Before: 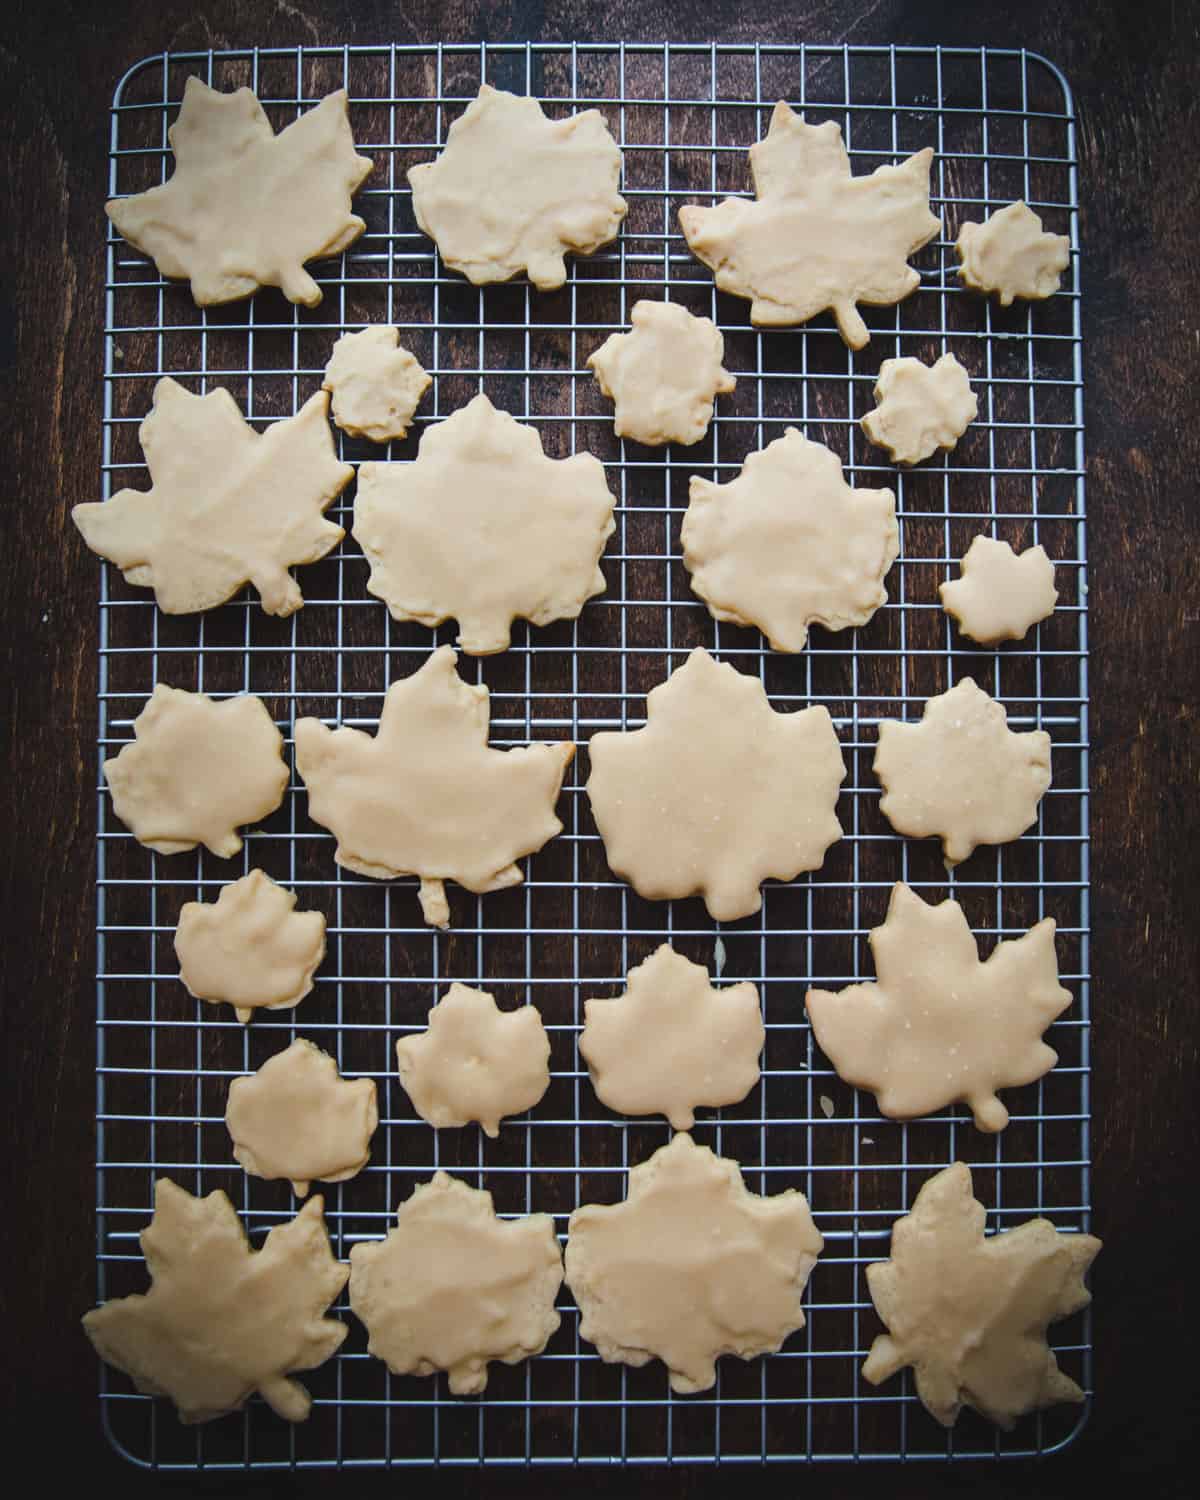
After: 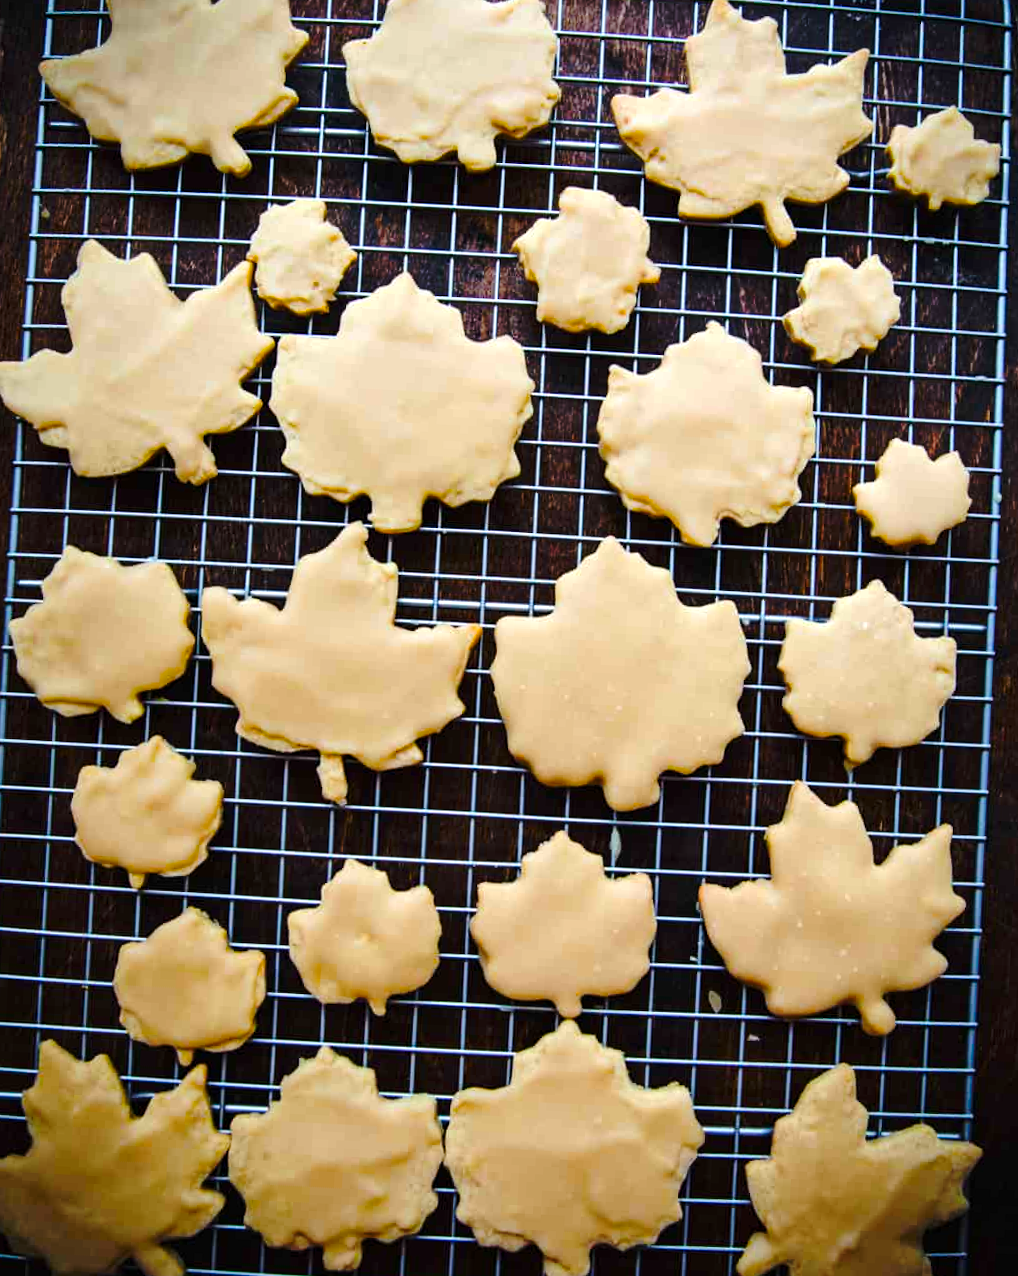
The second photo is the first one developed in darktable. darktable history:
color balance rgb: global offset › luminance -0.51%, perceptual saturation grading › global saturation 43.061%, perceptual brilliance grading › global brilliance 10.777%, global vibrance 20%
crop and rotate: angle -2.88°, left 5.262%, top 5.167%, right 4.622%, bottom 4.467%
base curve: curves: ch0 [(0, 0) (0.073, 0.04) (0.157, 0.139) (0.492, 0.492) (0.758, 0.758) (1, 1)], preserve colors none
